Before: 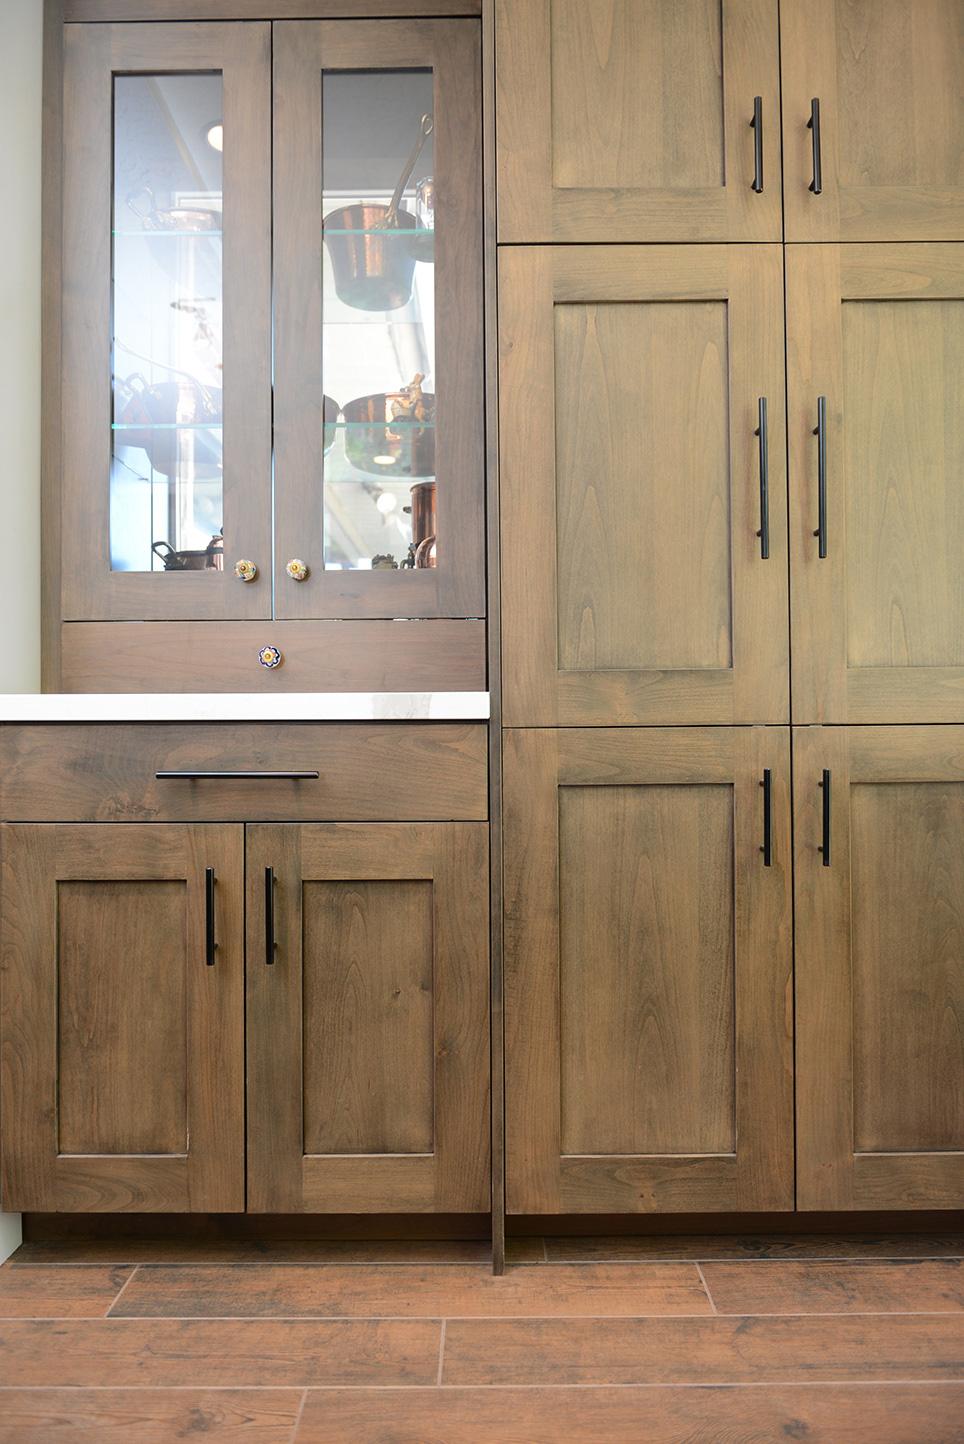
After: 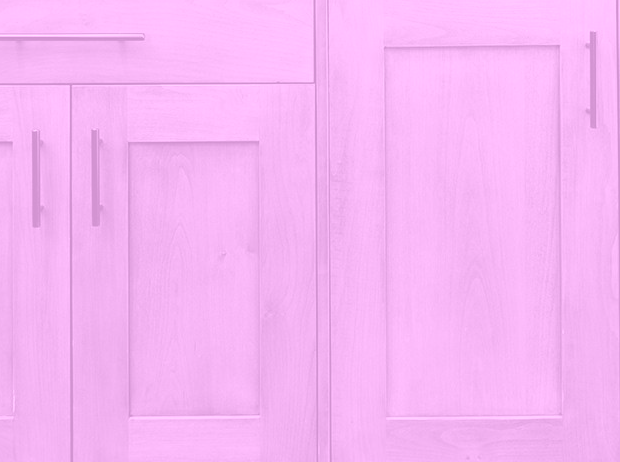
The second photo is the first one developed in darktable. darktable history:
colorize: hue 331.2°, saturation 75%, source mix 30.28%, lightness 70.52%, version 1
crop: left 18.091%, top 51.13%, right 17.525%, bottom 16.85%
tone equalizer: on, module defaults
